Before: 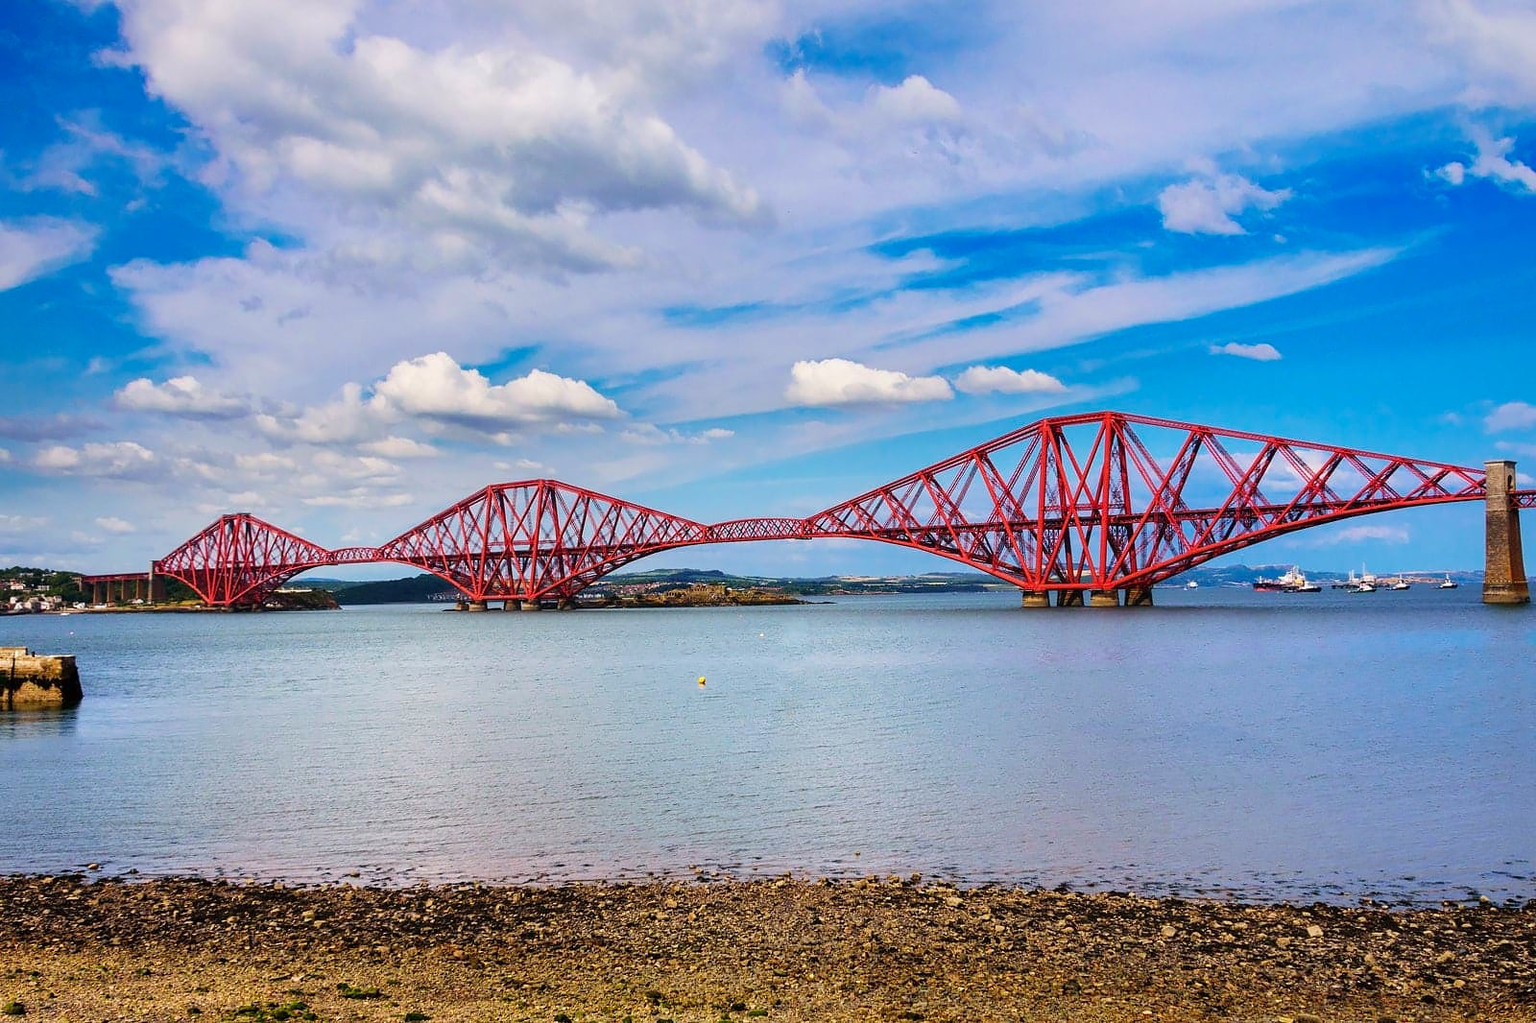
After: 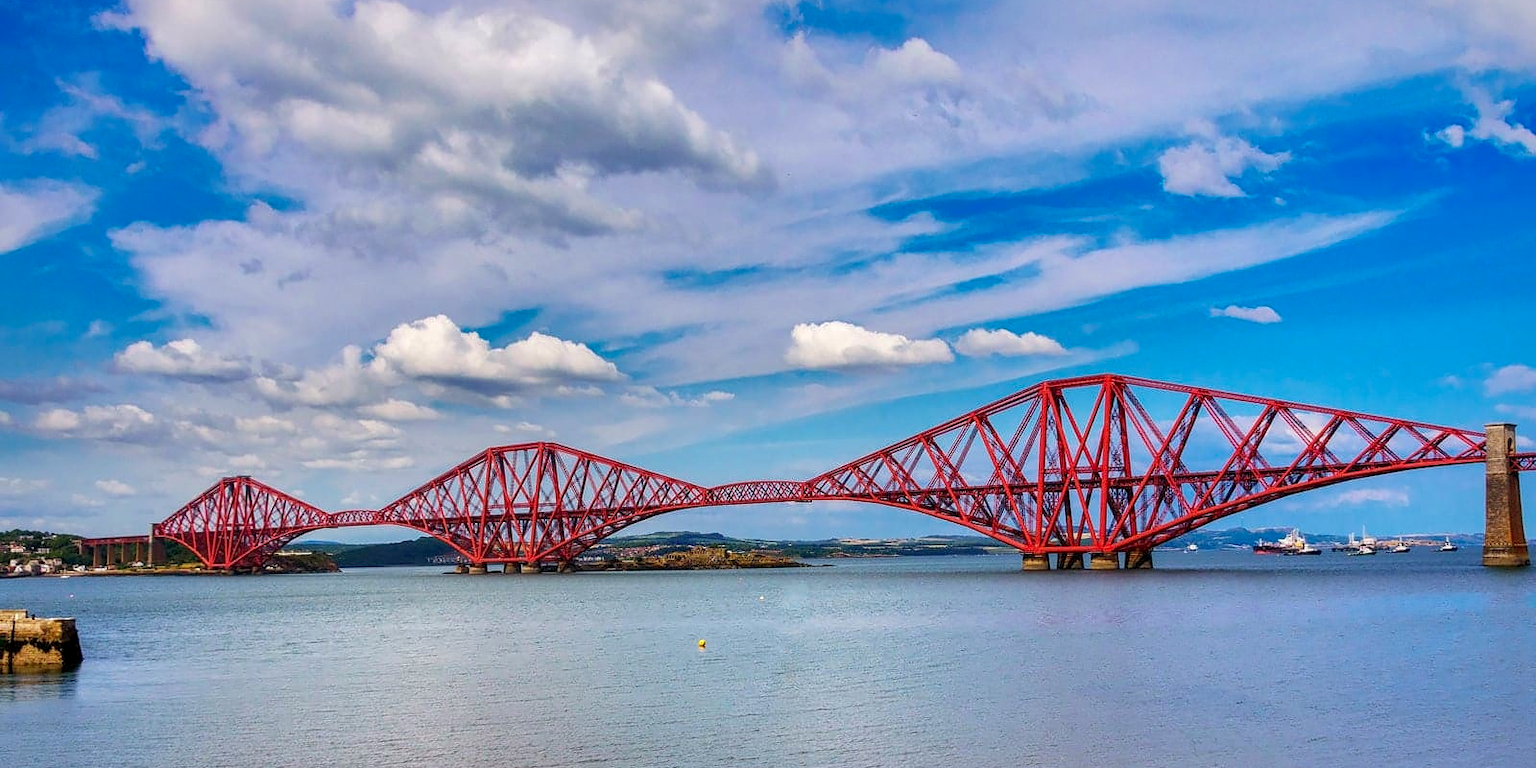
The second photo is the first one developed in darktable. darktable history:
crop: top 3.747%, bottom 21.076%
local contrast: on, module defaults
exposure: compensate highlight preservation false
shadows and highlights: on, module defaults
